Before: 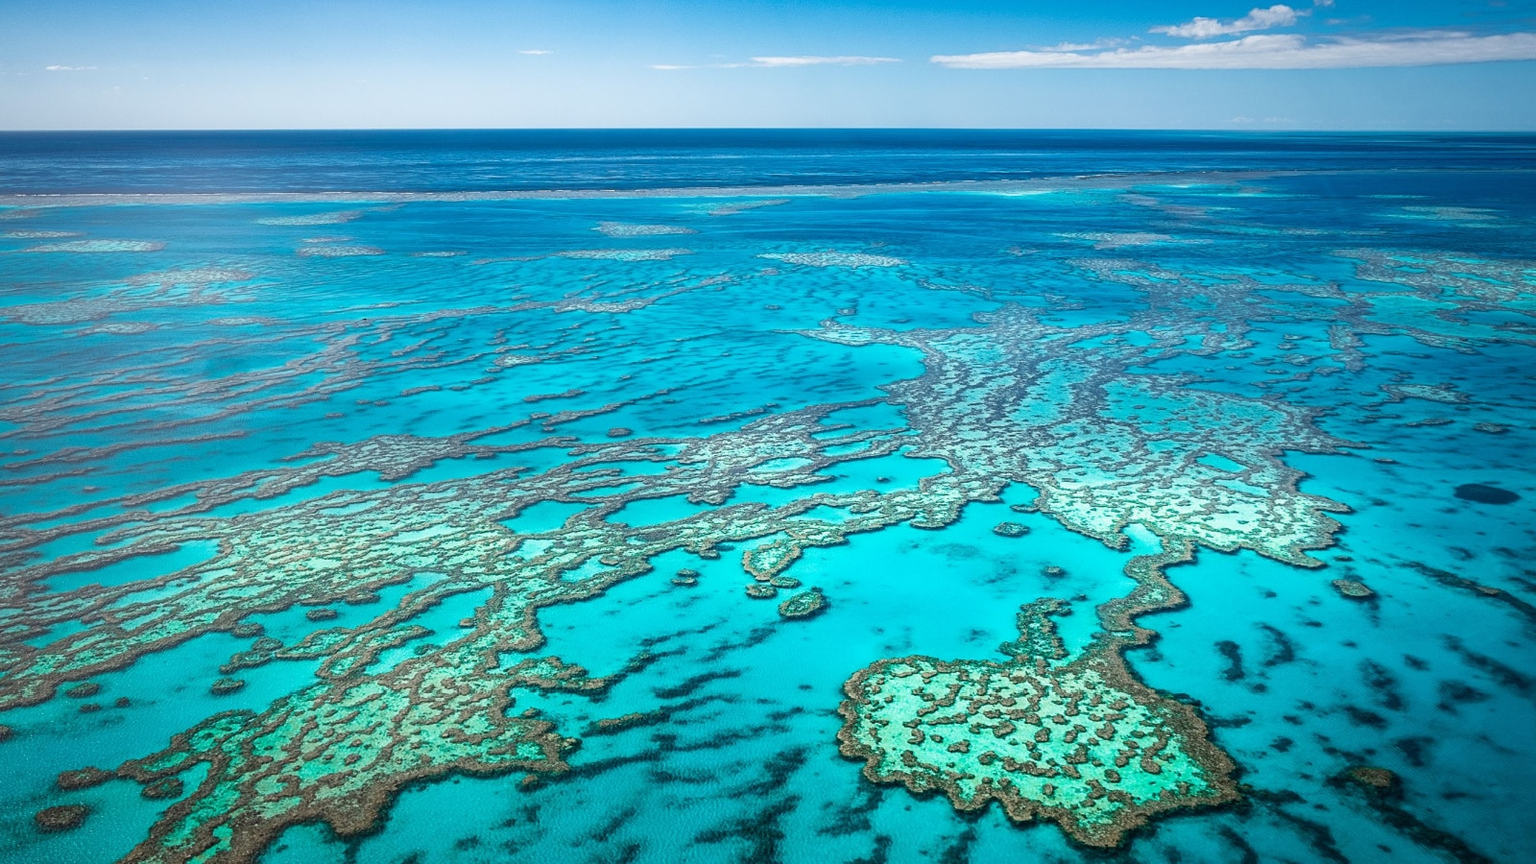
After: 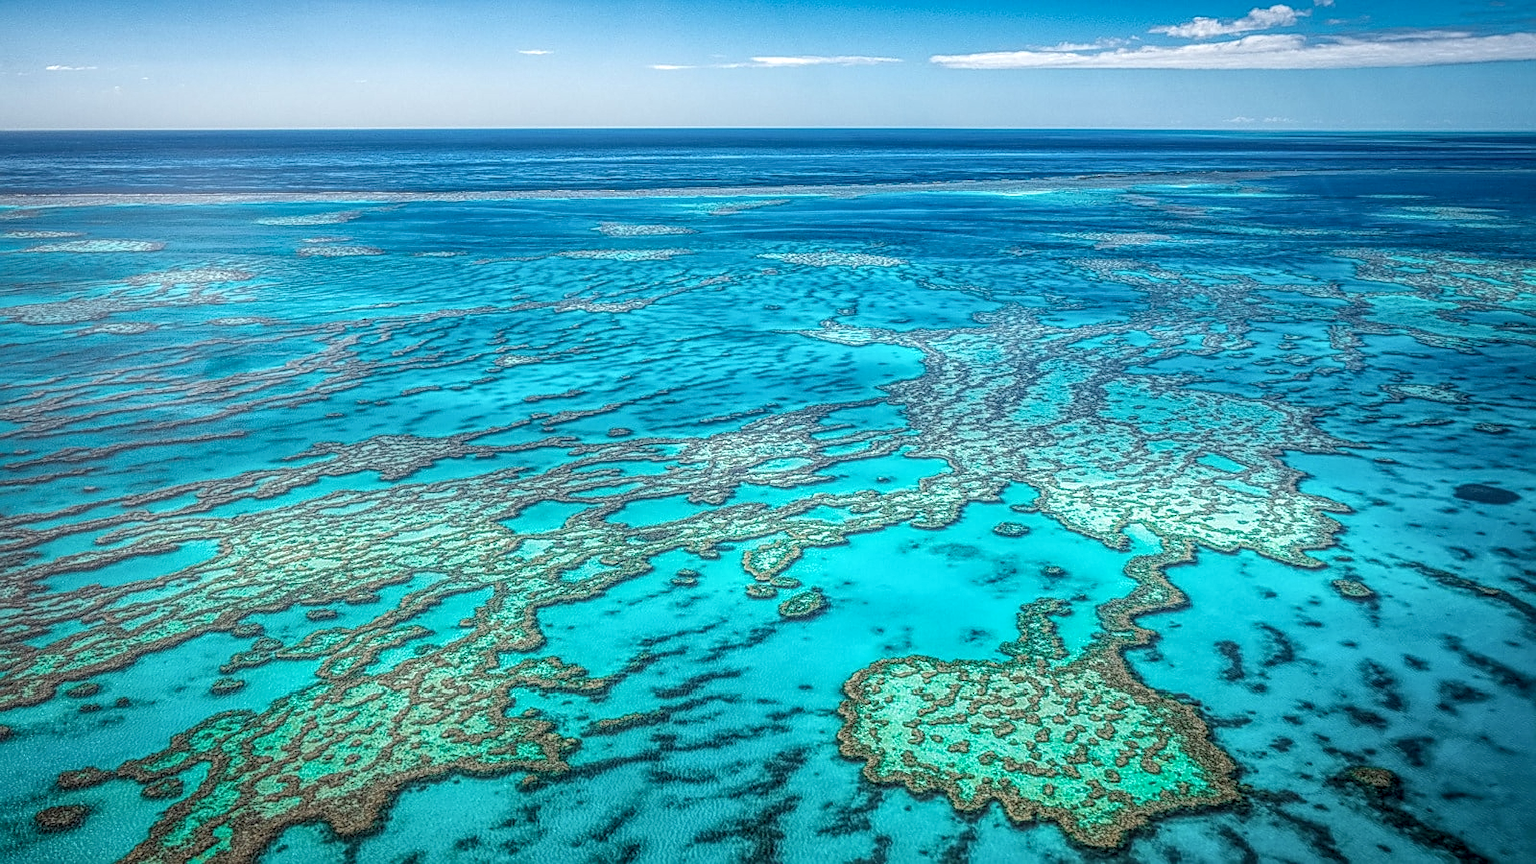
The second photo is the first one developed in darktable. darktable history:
sharpen: on, module defaults
local contrast: highlights 2%, shadows 2%, detail 199%, midtone range 0.251
